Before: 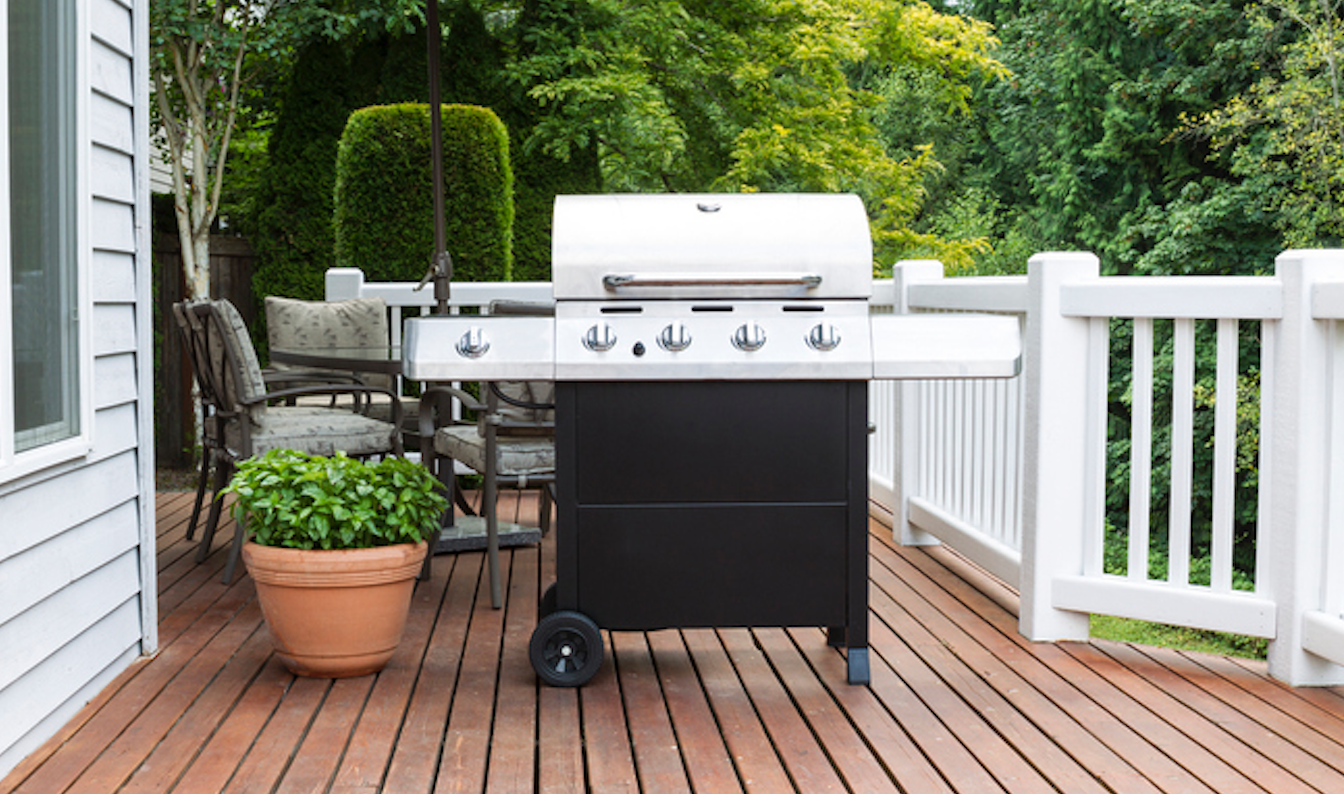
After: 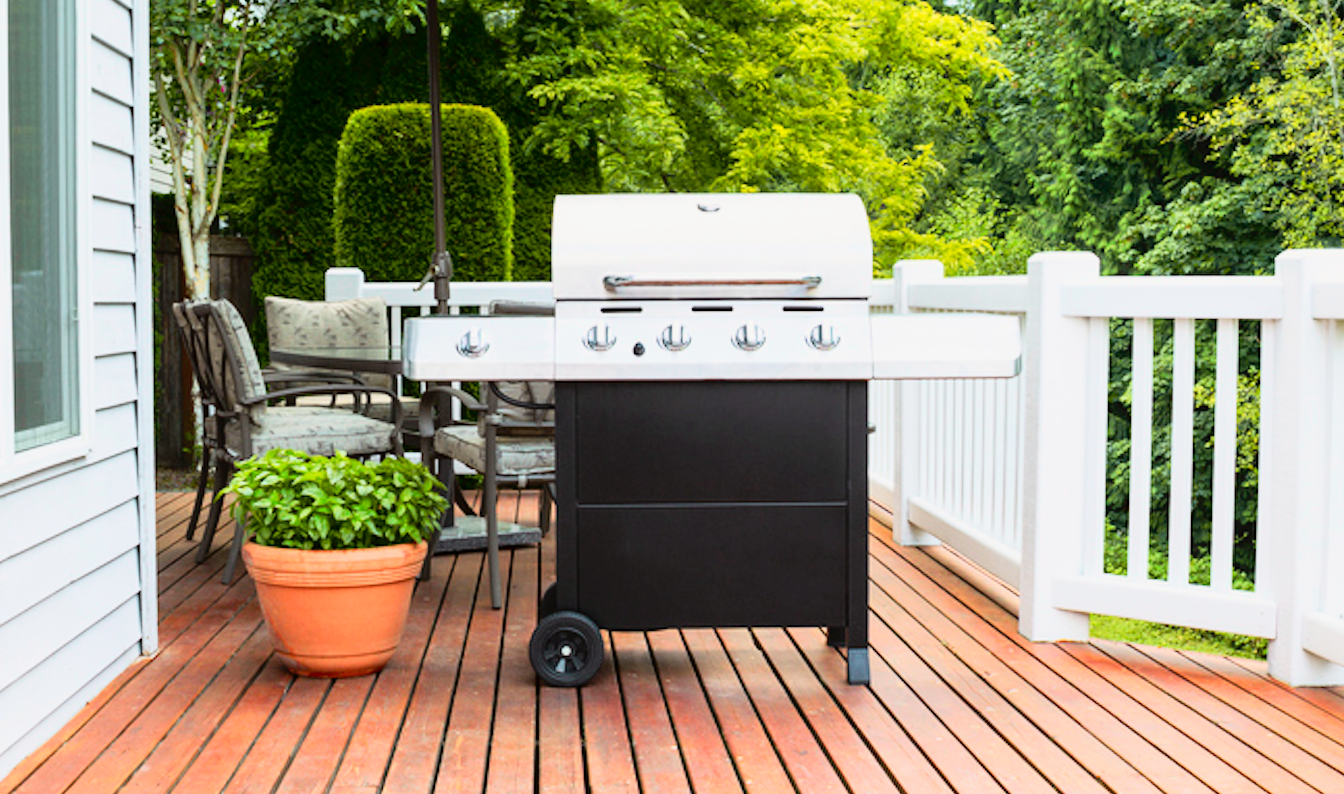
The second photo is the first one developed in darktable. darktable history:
tone curve: curves: ch0 [(0, 0.005) (0.103, 0.097) (0.18, 0.22) (0.378, 0.482) (0.504, 0.631) (0.663, 0.801) (0.834, 0.914) (1, 0.971)]; ch1 [(0, 0) (0.172, 0.123) (0.324, 0.253) (0.396, 0.388) (0.478, 0.461) (0.499, 0.498) (0.522, 0.528) (0.604, 0.692) (0.704, 0.818) (1, 1)]; ch2 [(0, 0) (0.411, 0.424) (0.496, 0.5) (0.515, 0.519) (0.555, 0.585) (0.628, 0.703) (1, 1)], color space Lab, independent channels, preserve colors none
